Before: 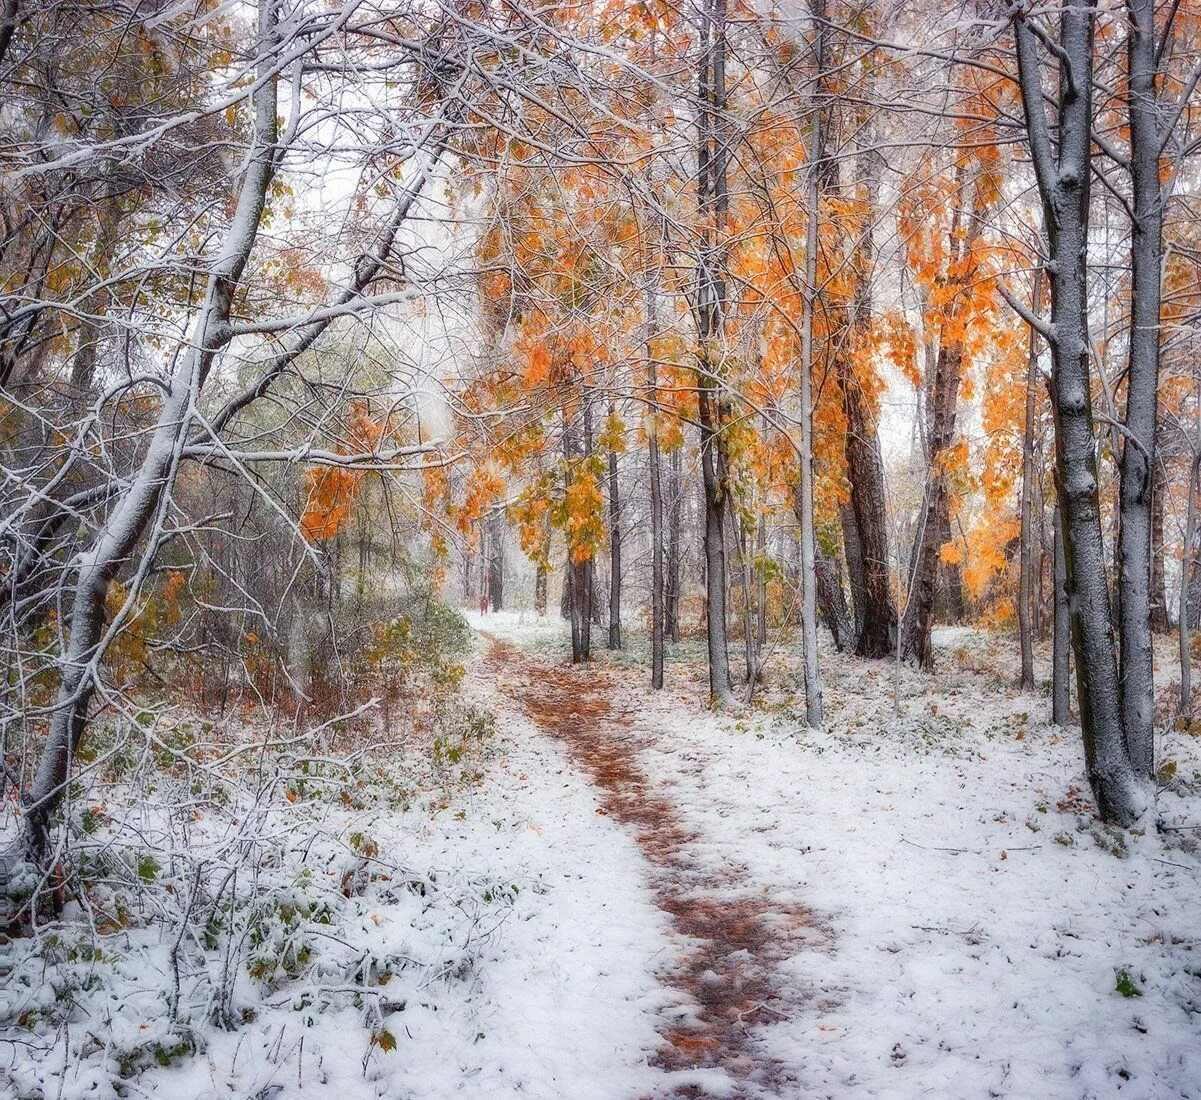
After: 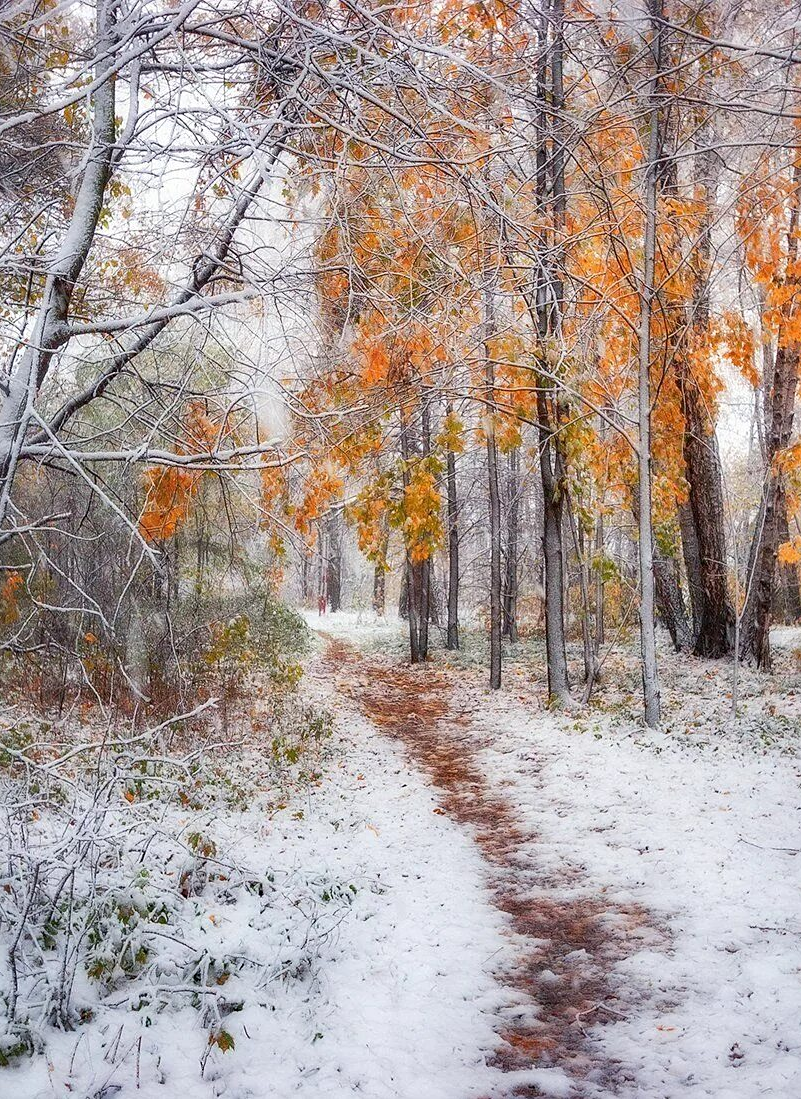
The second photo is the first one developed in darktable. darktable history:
crop and rotate: left 13.522%, right 19.757%
sharpen: amount 0.207
